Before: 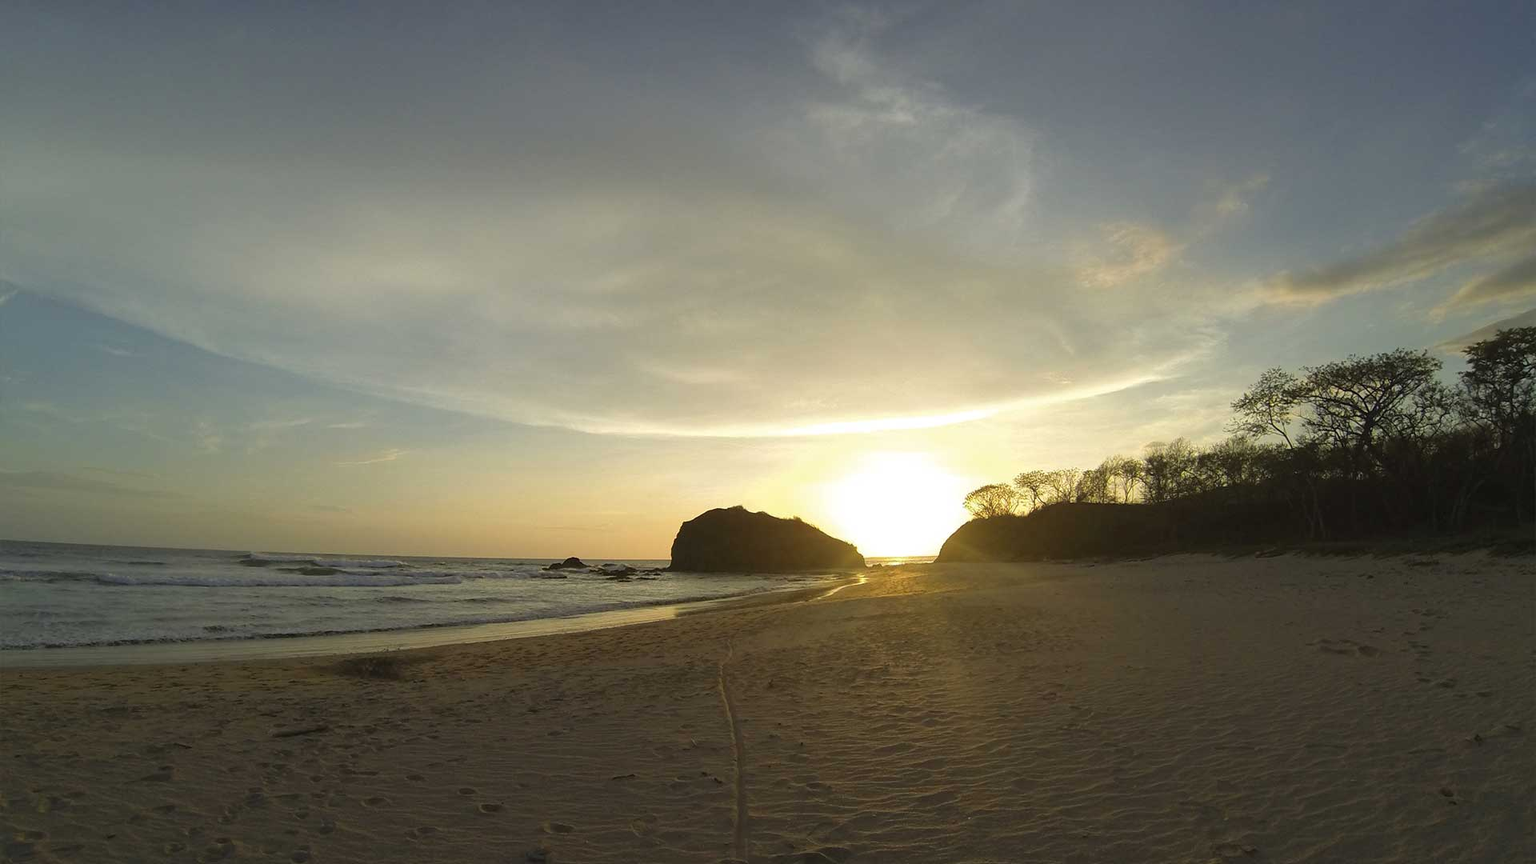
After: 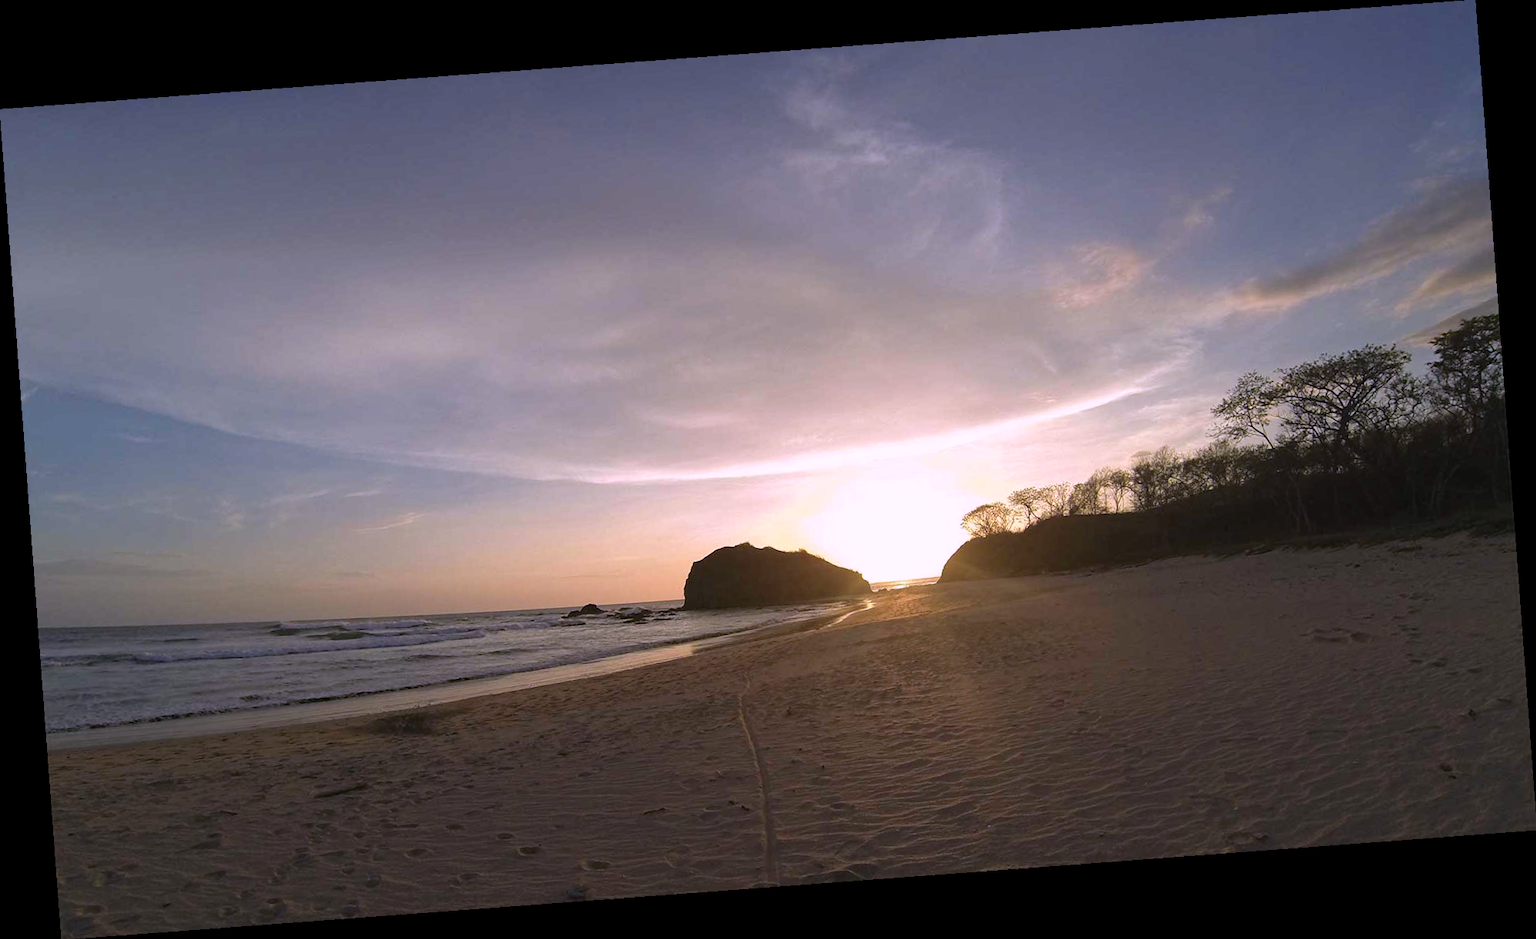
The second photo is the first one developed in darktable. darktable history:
rotate and perspective: rotation -4.25°, automatic cropping off
haze removal: compatibility mode true, adaptive false
color correction: highlights a* 15.03, highlights b* -25.07
